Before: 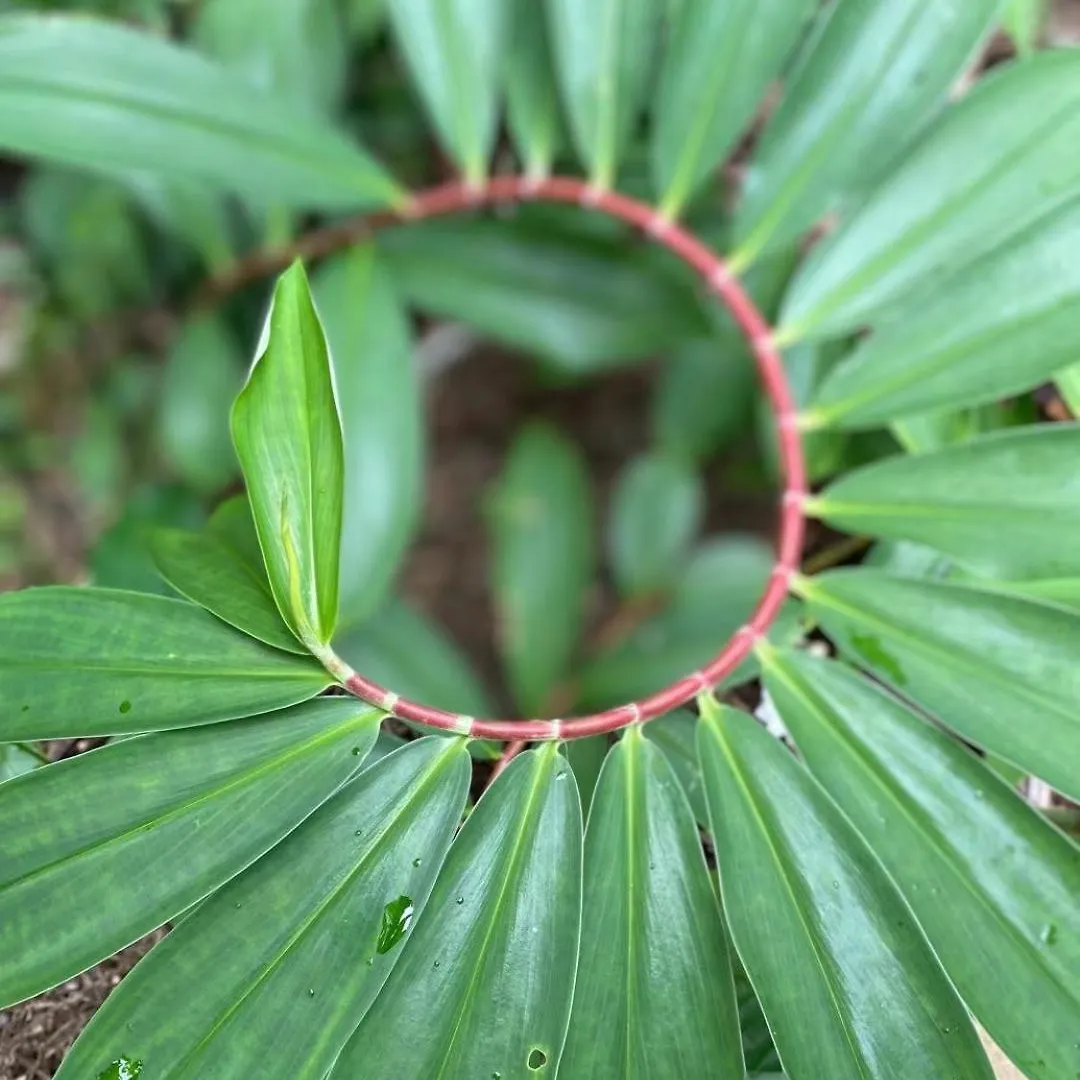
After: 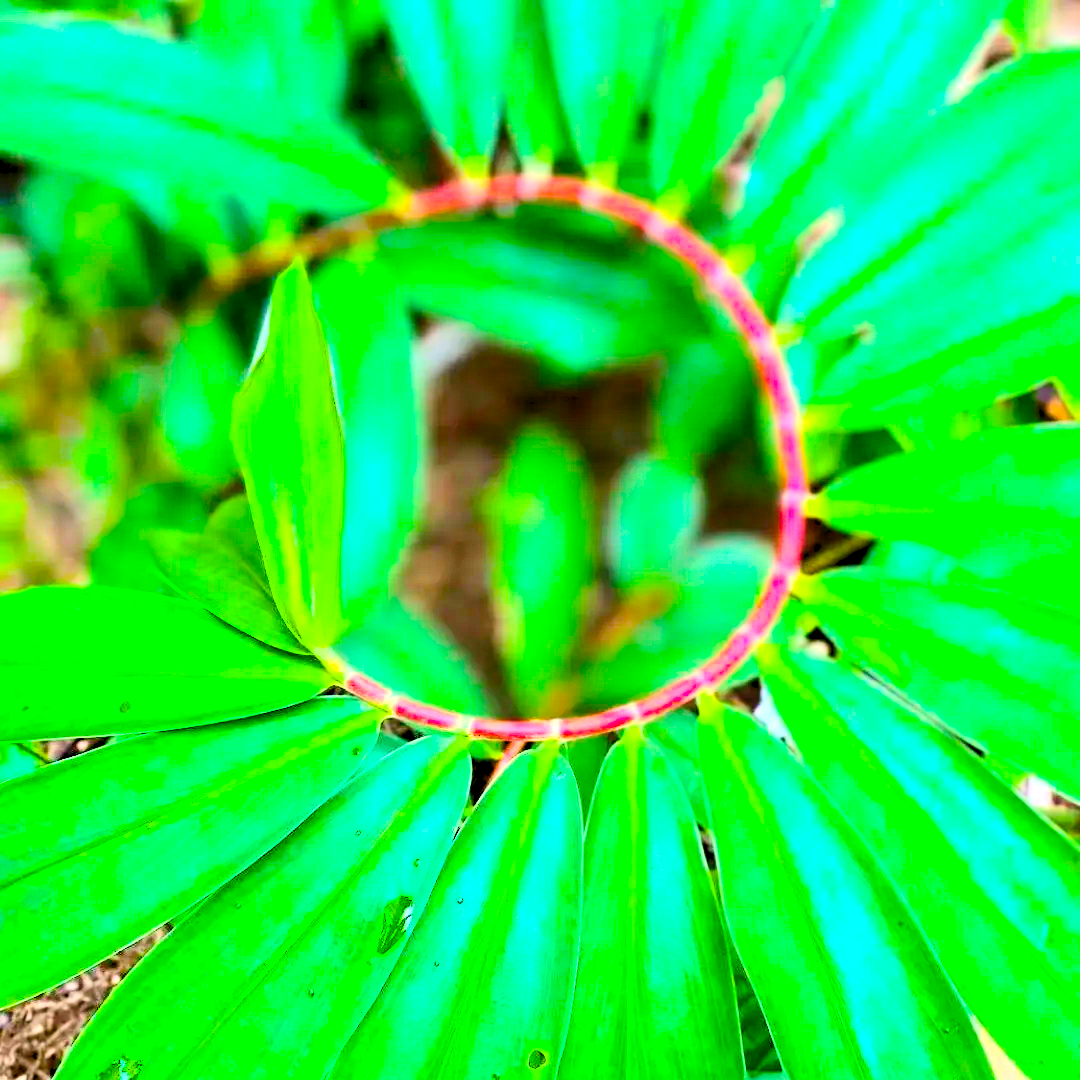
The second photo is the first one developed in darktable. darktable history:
rgb levels: preserve colors sum RGB, levels [[0.038, 0.433, 0.934], [0, 0.5, 1], [0, 0.5, 1]]
color balance rgb: linear chroma grading › global chroma 42%, perceptual saturation grading › global saturation 42%, perceptual brilliance grading › global brilliance 25%, global vibrance 33%
contrast brightness saturation: contrast 0.4, brightness 0.1, saturation 0.21
